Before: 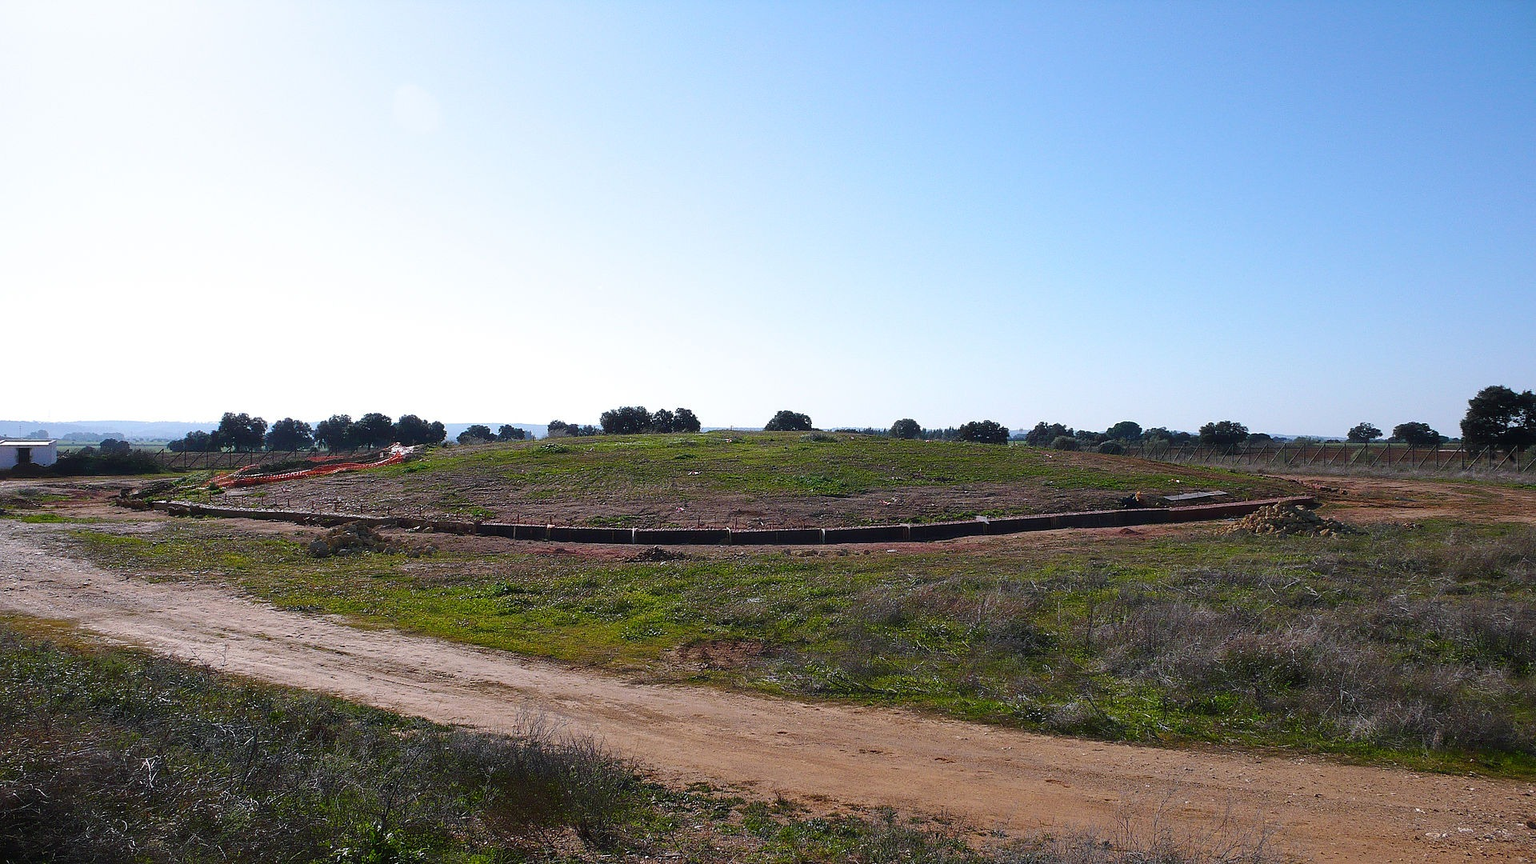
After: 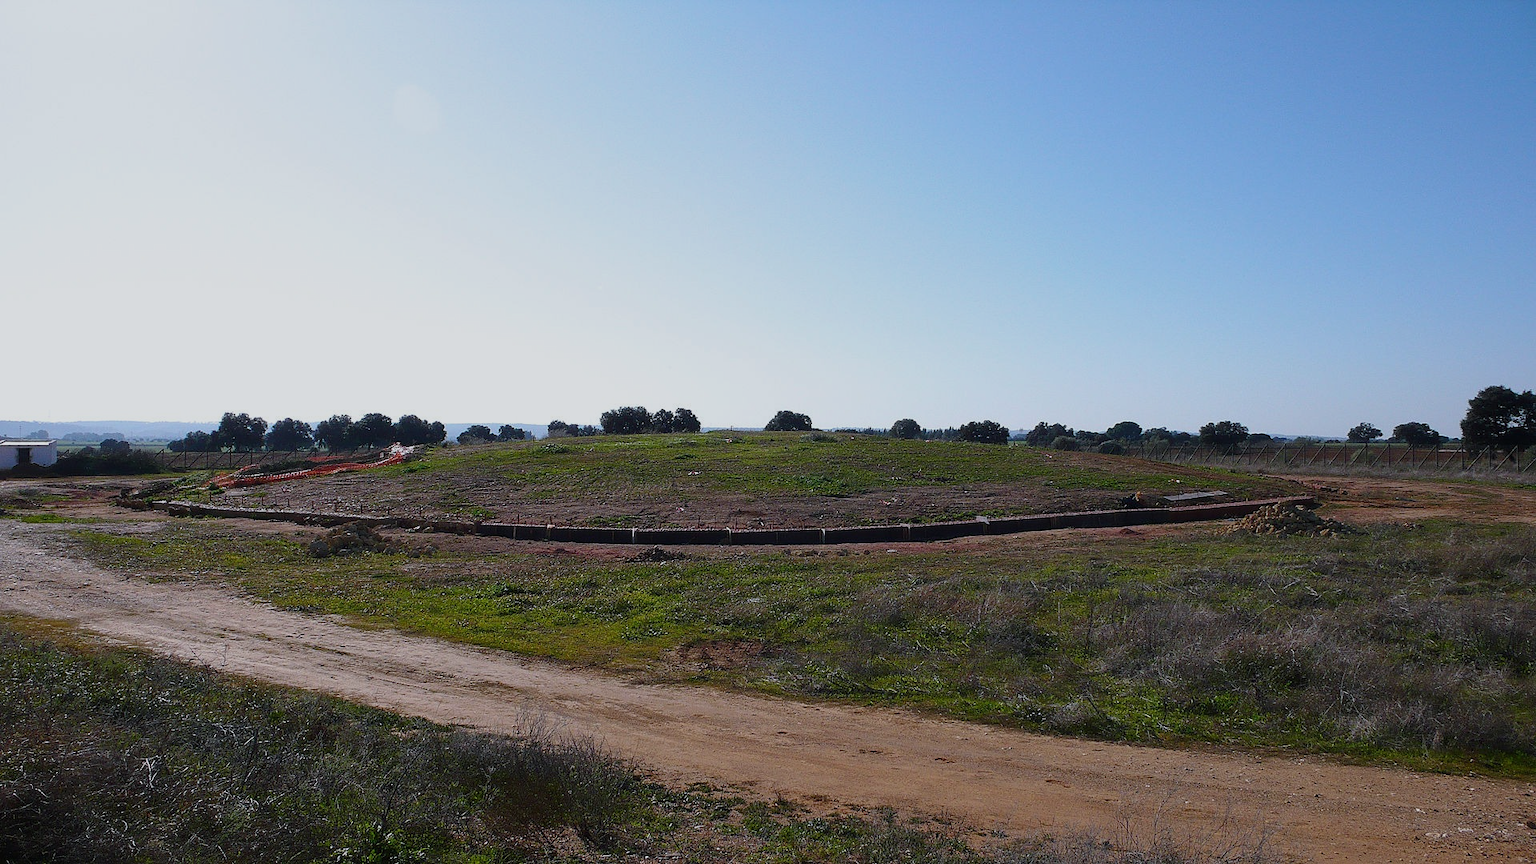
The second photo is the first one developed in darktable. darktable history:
white balance: red 0.986, blue 1.01
exposure: exposure -0.492 EV, compensate highlight preservation false
